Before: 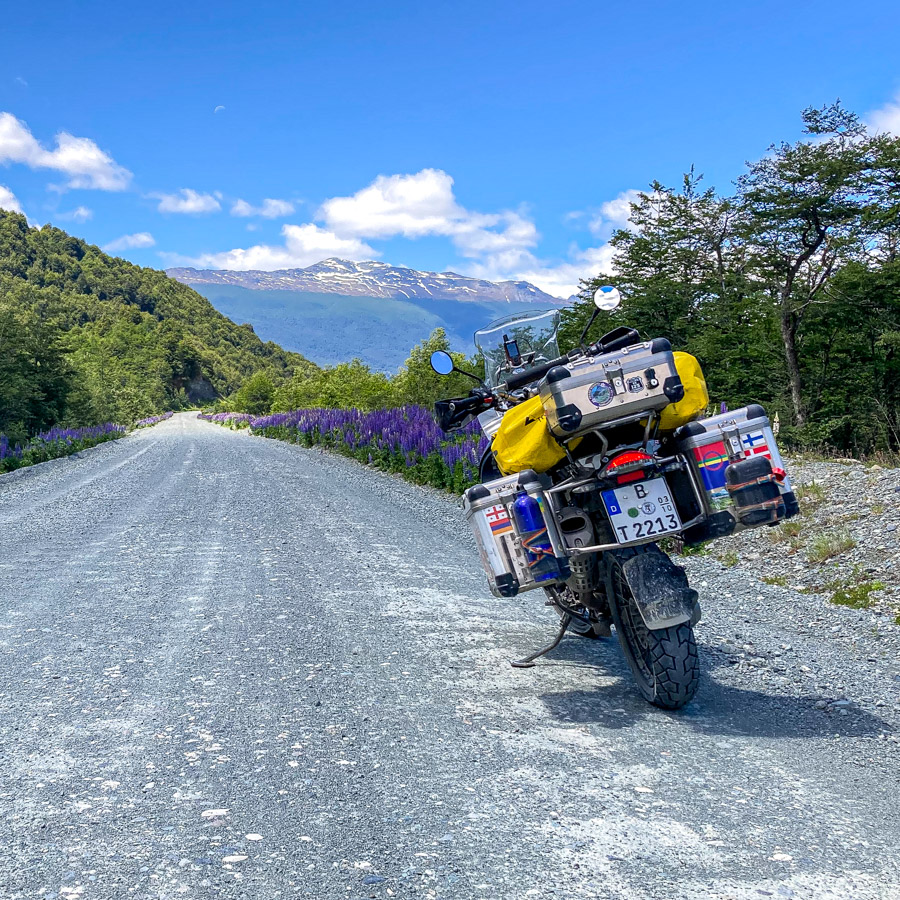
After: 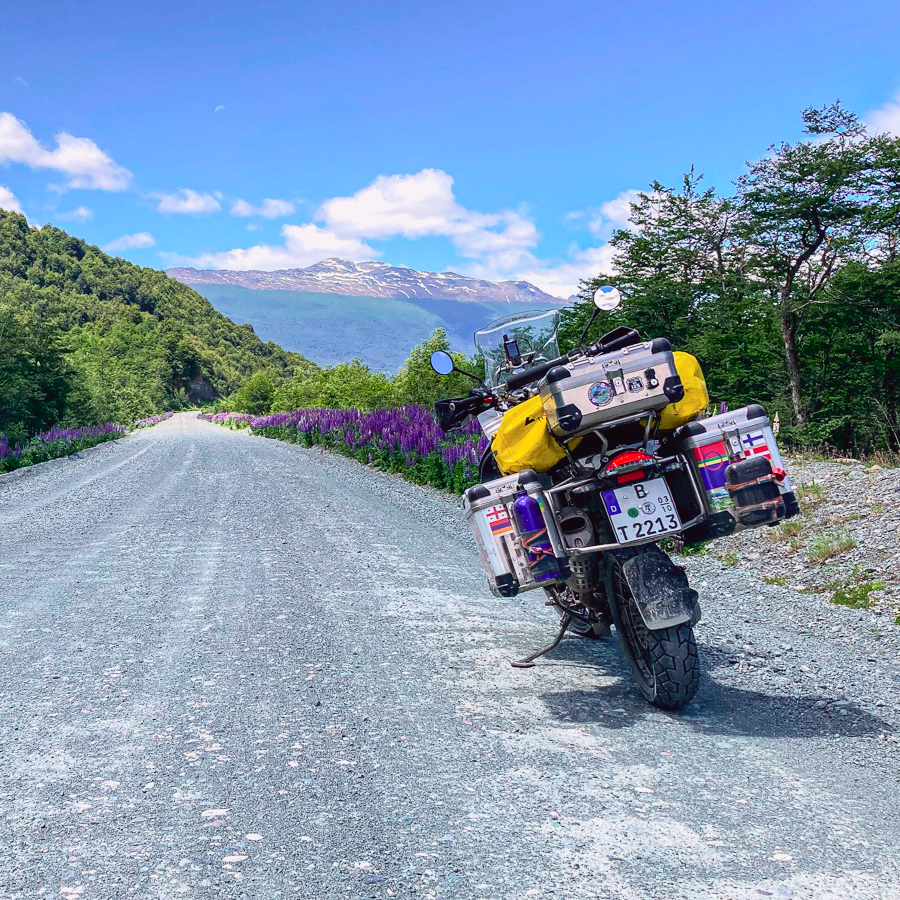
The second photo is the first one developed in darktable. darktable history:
tone curve: curves: ch0 [(0, 0.025) (0.15, 0.143) (0.452, 0.486) (0.751, 0.788) (1, 0.961)]; ch1 [(0, 0) (0.43, 0.408) (0.476, 0.469) (0.497, 0.507) (0.546, 0.571) (0.566, 0.607) (0.62, 0.657) (1, 1)]; ch2 [(0, 0) (0.386, 0.397) (0.505, 0.498) (0.547, 0.546) (0.579, 0.58) (1, 1)], color space Lab, independent channels, preserve colors none
